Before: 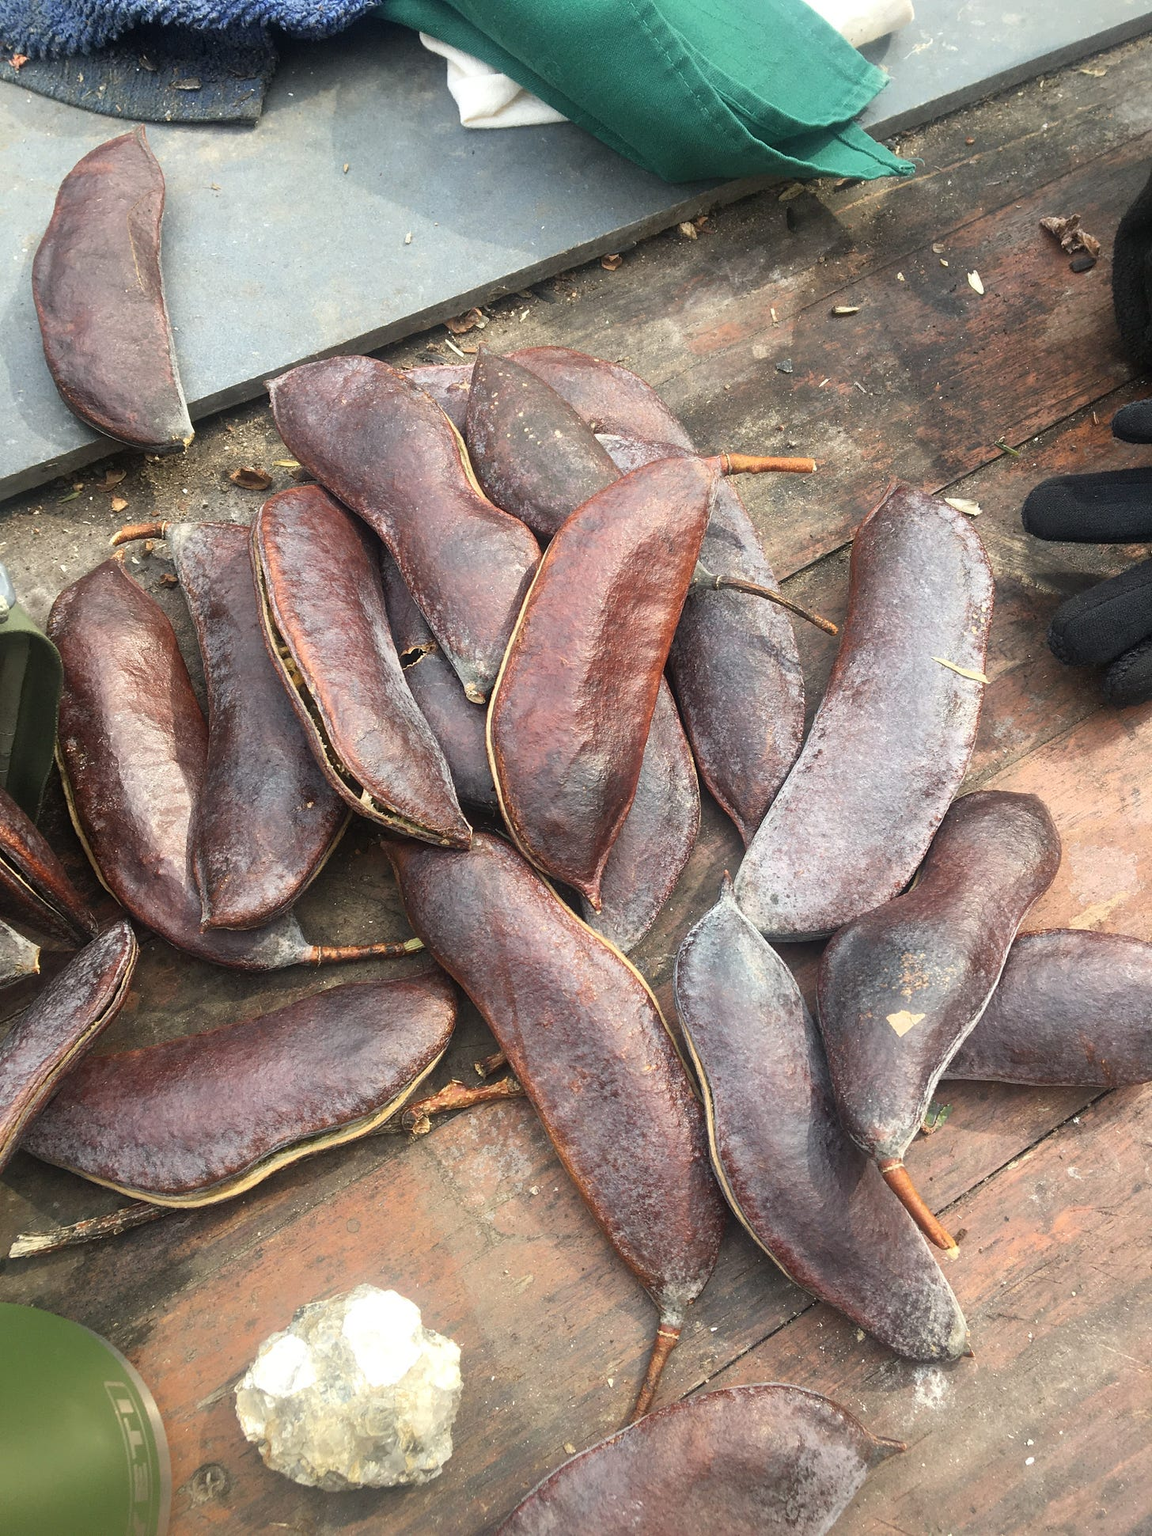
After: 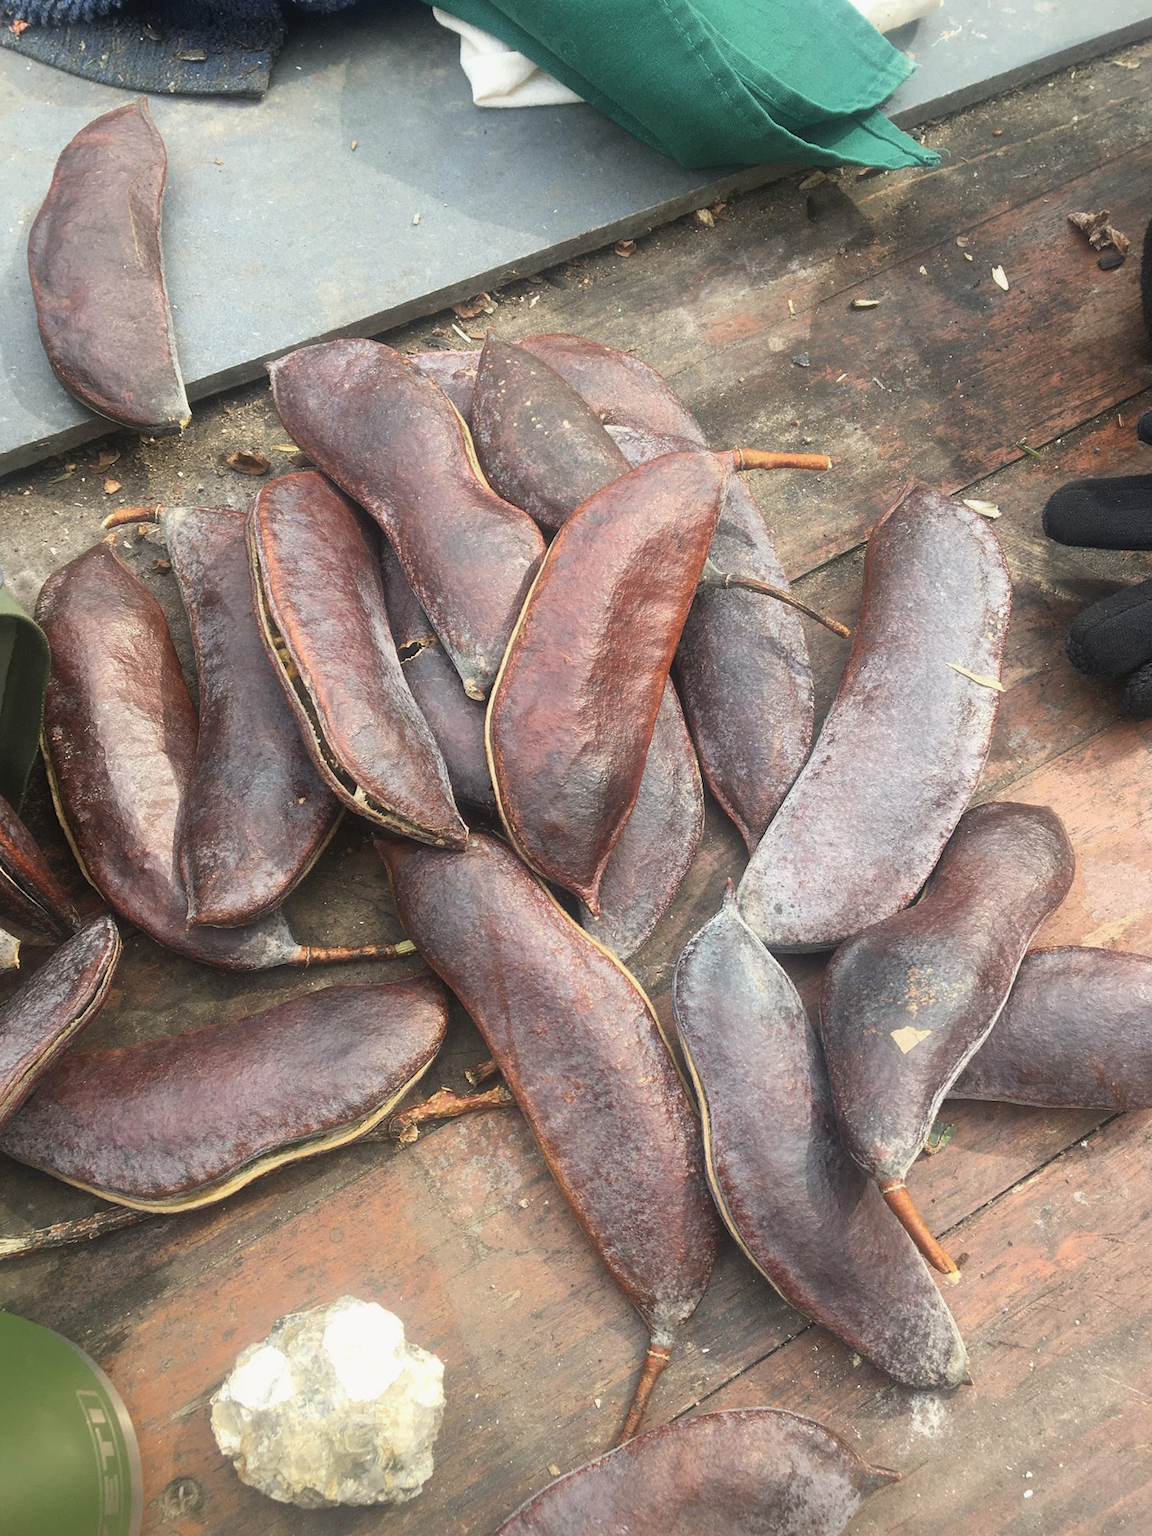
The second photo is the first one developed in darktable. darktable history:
crop and rotate: angle -1.31°
haze removal: strength -0.047, compatibility mode true, adaptive false
contrast equalizer: octaves 7, y [[0.6 ×6], [0.55 ×6], [0 ×6], [0 ×6], [0 ×6]], mix -0.195
